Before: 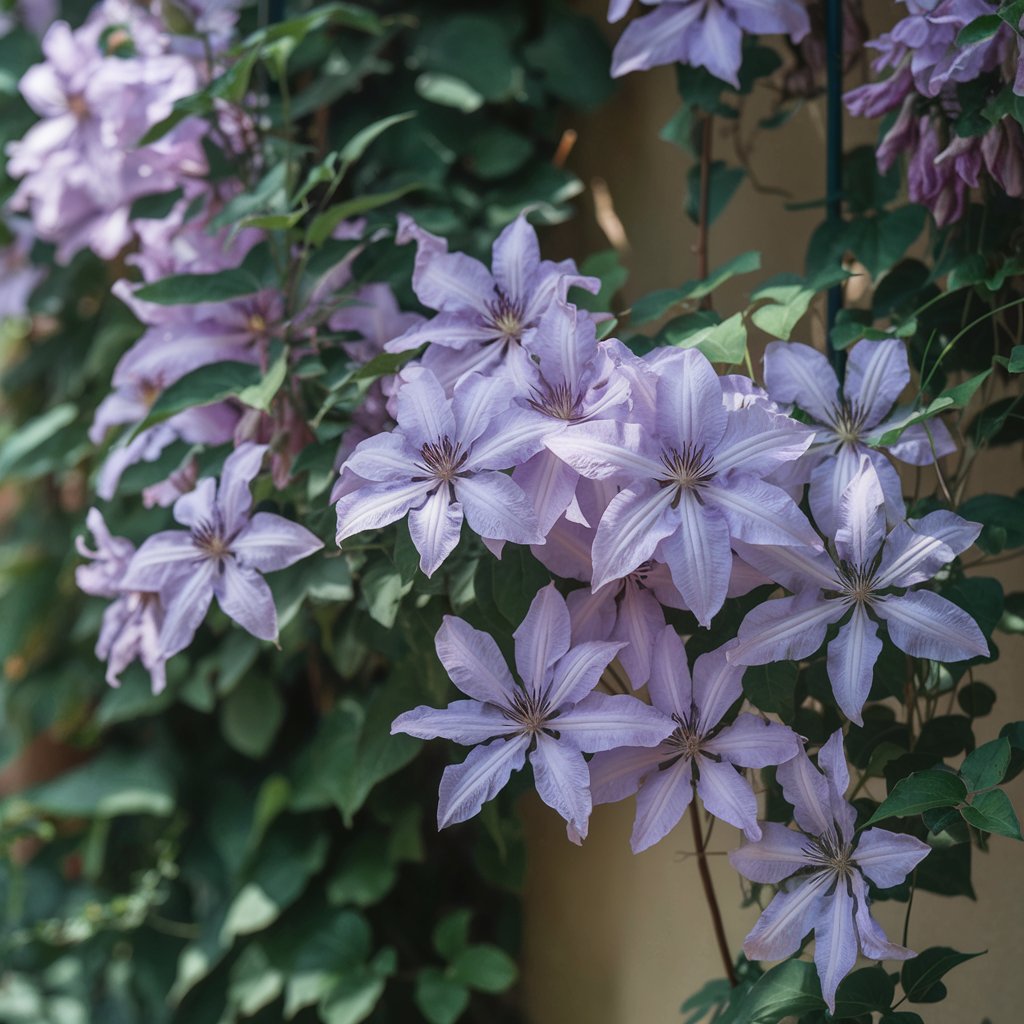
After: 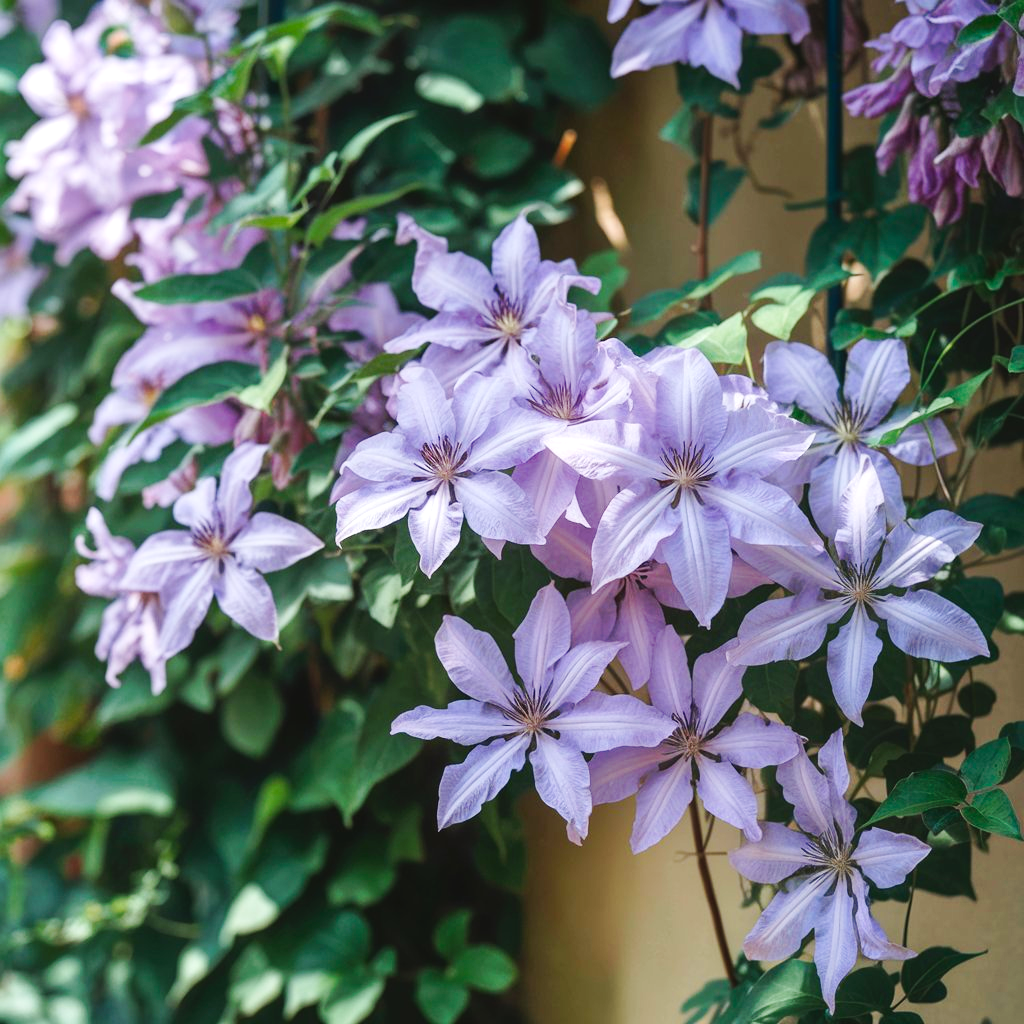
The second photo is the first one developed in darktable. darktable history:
tone curve: curves: ch0 [(0, 0) (0.003, 0.005) (0.011, 0.013) (0.025, 0.027) (0.044, 0.044) (0.069, 0.06) (0.1, 0.081) (0.136, 0.114) (0.177, 0.16) (0.224, 0.211) (0.277, 0.277) (0.335, 0.354) (0.399, 0.435) (0.468, 0.538) (0.543, 0.626) (0.623, 0.708) (0.709, 0.789) (0.801, 0.867) (0.898, 0.935) (1, 1)], preserve colors none
exposure: black level correction 0, exposure 0.5 EV, compensate highlight preservation false
color zones: curves: ch0 [(0, 0.613) (0.01, 0.613) (0.245, 0.448) (0.498, 0.529) (0.642, 0.665) (0.879, 0.777) (0.99, 0.613)]; ch1 [(0, 0) (0.143, 0) (0.286, 0) (0.429, 0) (0.571, 0) (0.714, 0) (0.857, 0)], mix -121.96%
